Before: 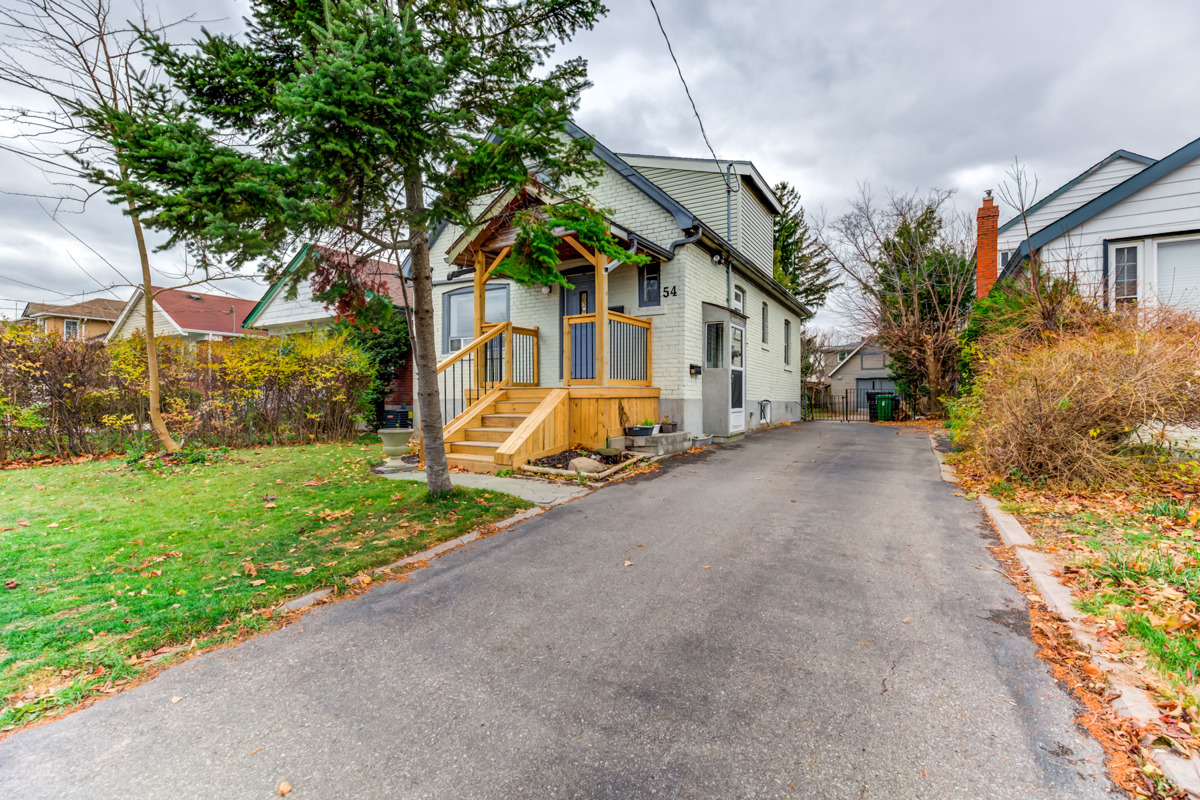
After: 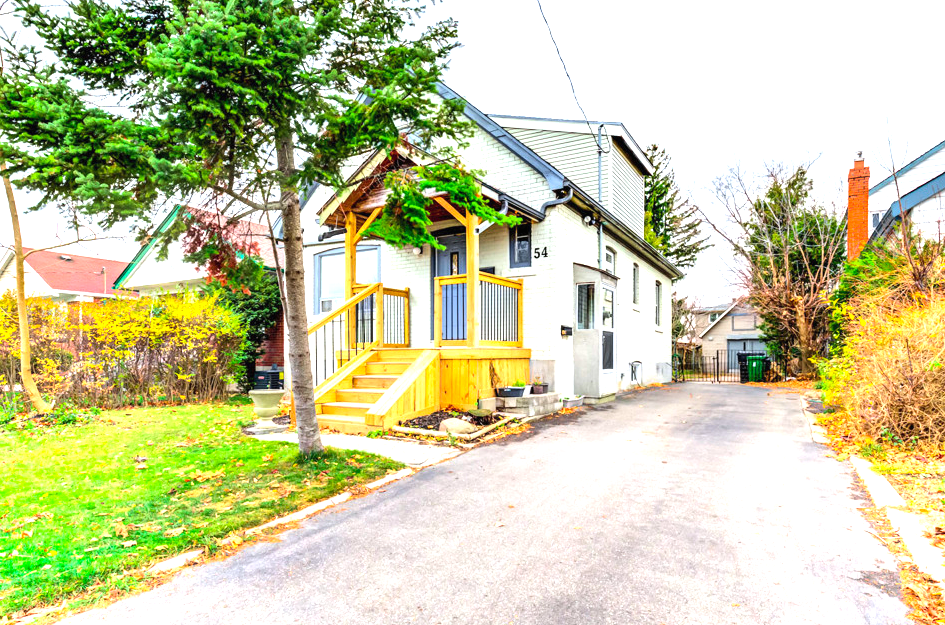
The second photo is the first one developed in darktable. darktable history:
color balance: contrast -0.5%
white balance: red 0.988, blue 1.017
tone equalizer: -8 EV -0.417 EV, -7 EV -0.389 EV, -6 EV -0.333 EV, -5 EV -0.222 EV, -3 EV 0.222 EV, -2 EV 0.333 EV, -1 EV 0.389 EV, +0 EV 0.417 EV, edges refinement/feathering 500, mask exposure compensation -1.57 EV, preserve details no
exposure: black level correction 0, exposure 1.2 EV, compensate exposure bias true, compensate highlight preservation false
contrast brightness saturation: contrast 0.07, brightness 0.08, saturation 0.18
crop and rotate: left 10.77%, top 5.1%, right 10.41%, bottom 16.76%
